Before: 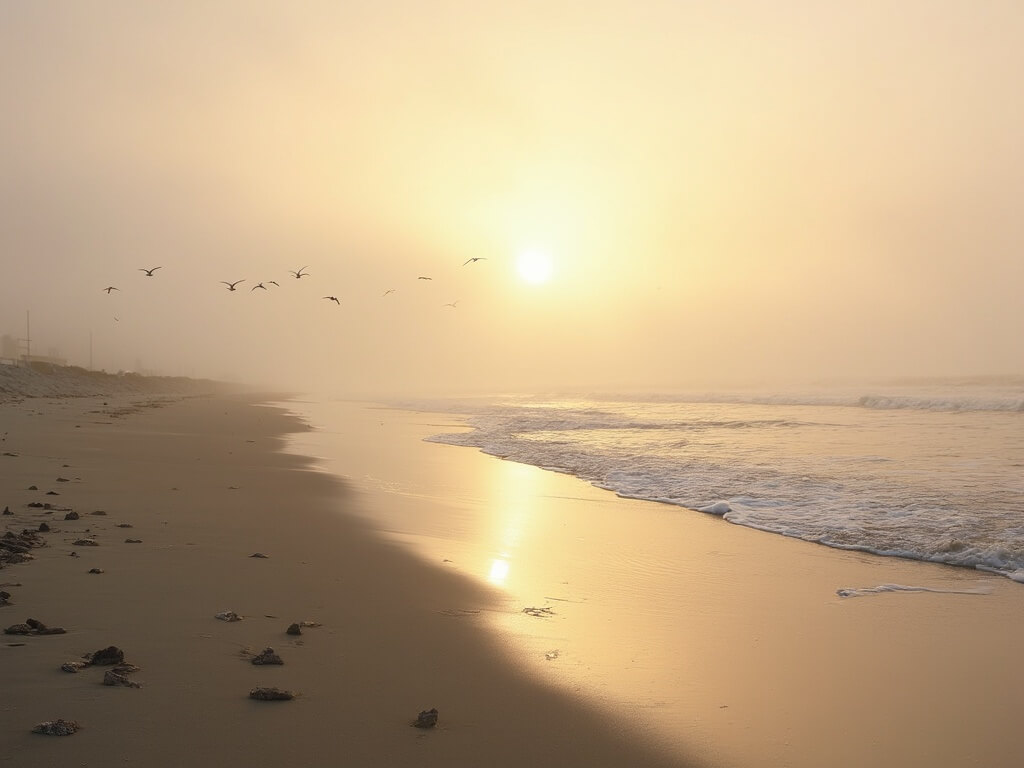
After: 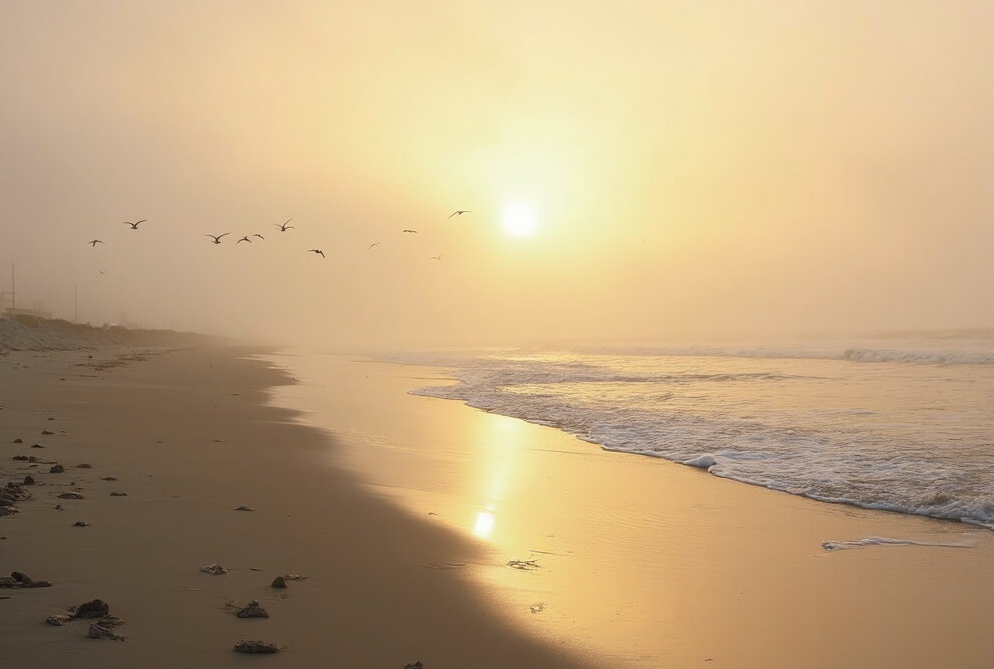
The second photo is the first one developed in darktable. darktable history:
vibrance: vibrance 100%
crop: left 1.507%, top 6.147%, right 1.379%, bottom 6.637%
